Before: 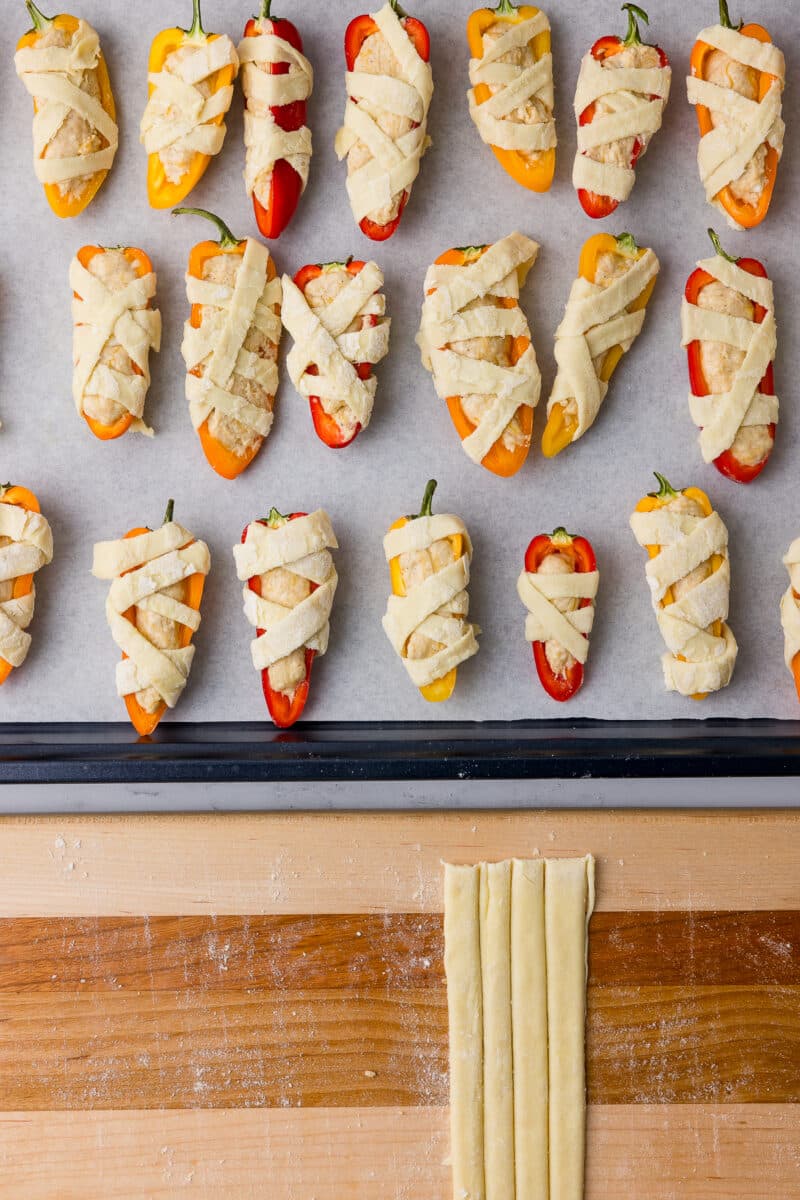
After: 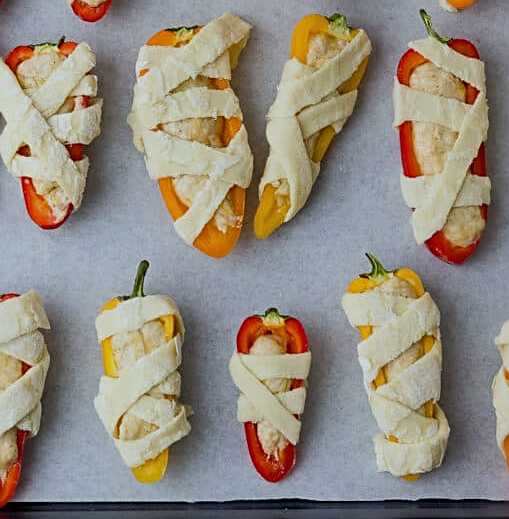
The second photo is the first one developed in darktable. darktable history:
white balance: red 0.925, blue 1.046
sharpen: on, module defaults
exposure: exposure -0.293 EV, compensate highlight preservation false
crop: left 36.005%, top 18.293%, right 0.31%, bottom 38.444%
